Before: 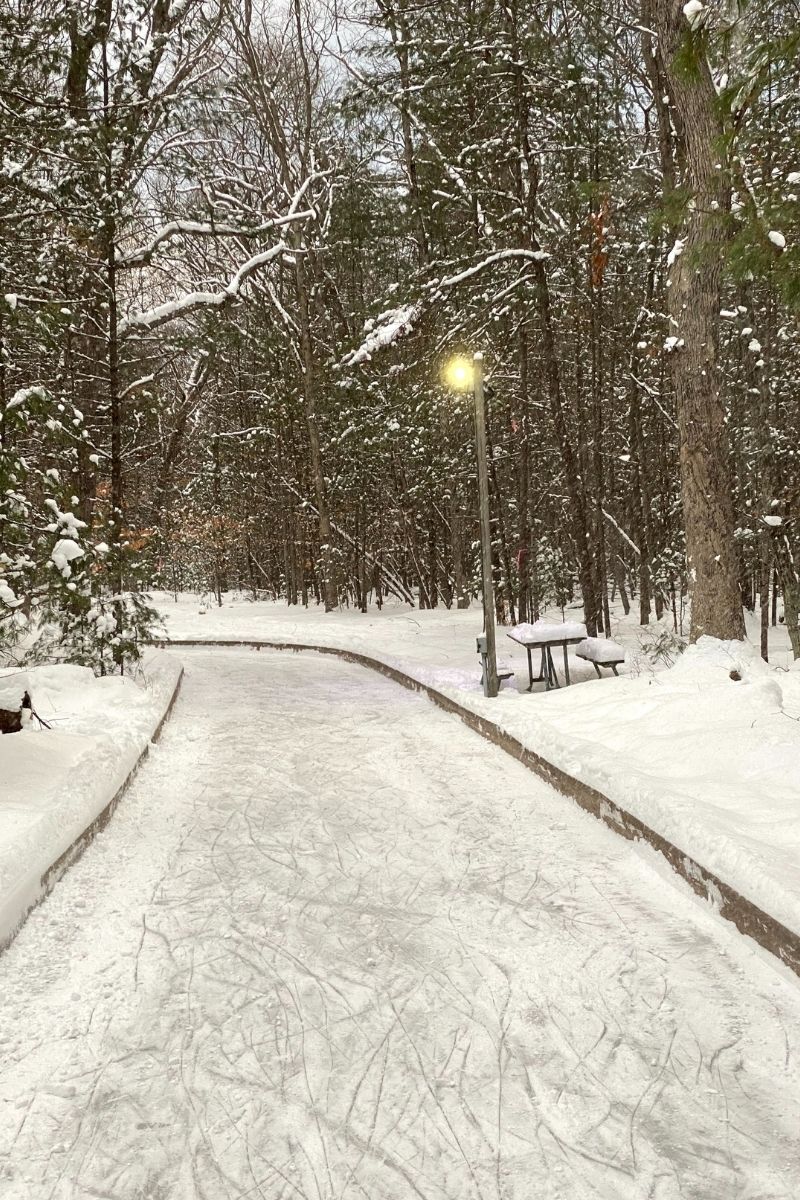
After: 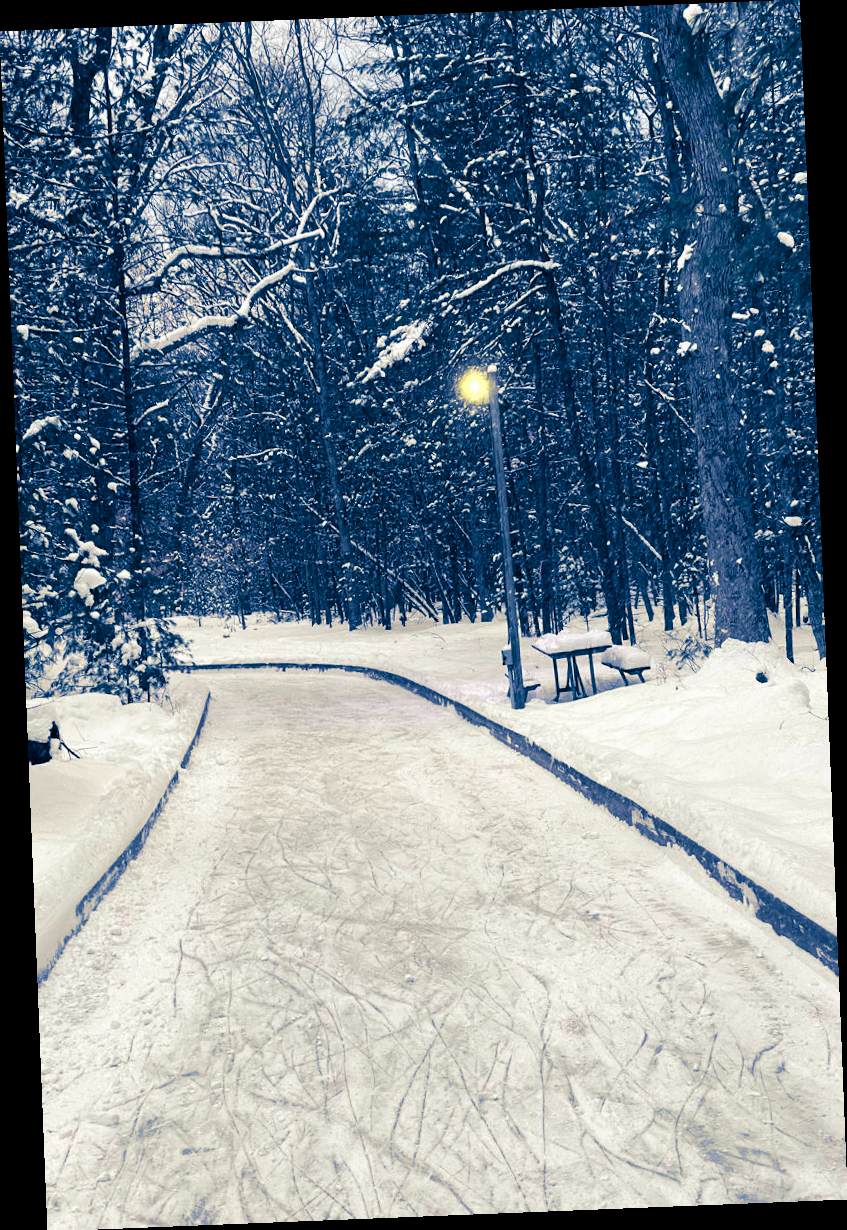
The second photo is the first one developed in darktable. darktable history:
color correction: highlights a* -0.182, highlights b* -0.124
tone equalizer: on, module defaults
rotate and perspective: rotation -2.29°, automatic cropping off
split-toning: shadows › hue 226.8°, shadows › saturation 1, highlights › saturation 0, balance -61.41
